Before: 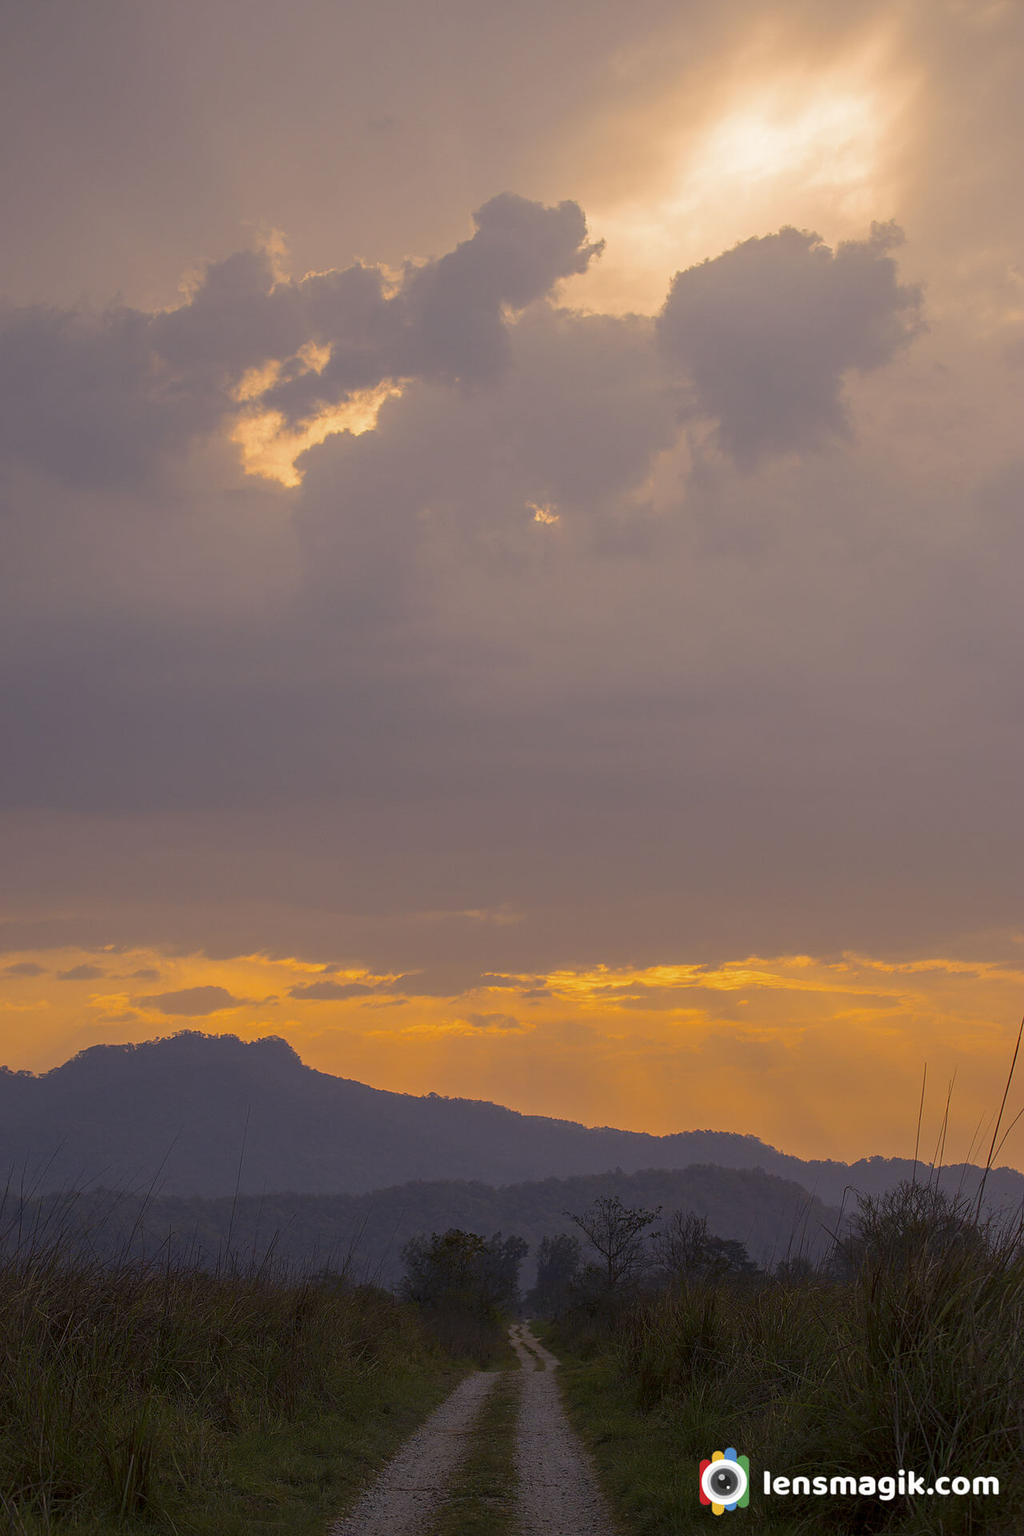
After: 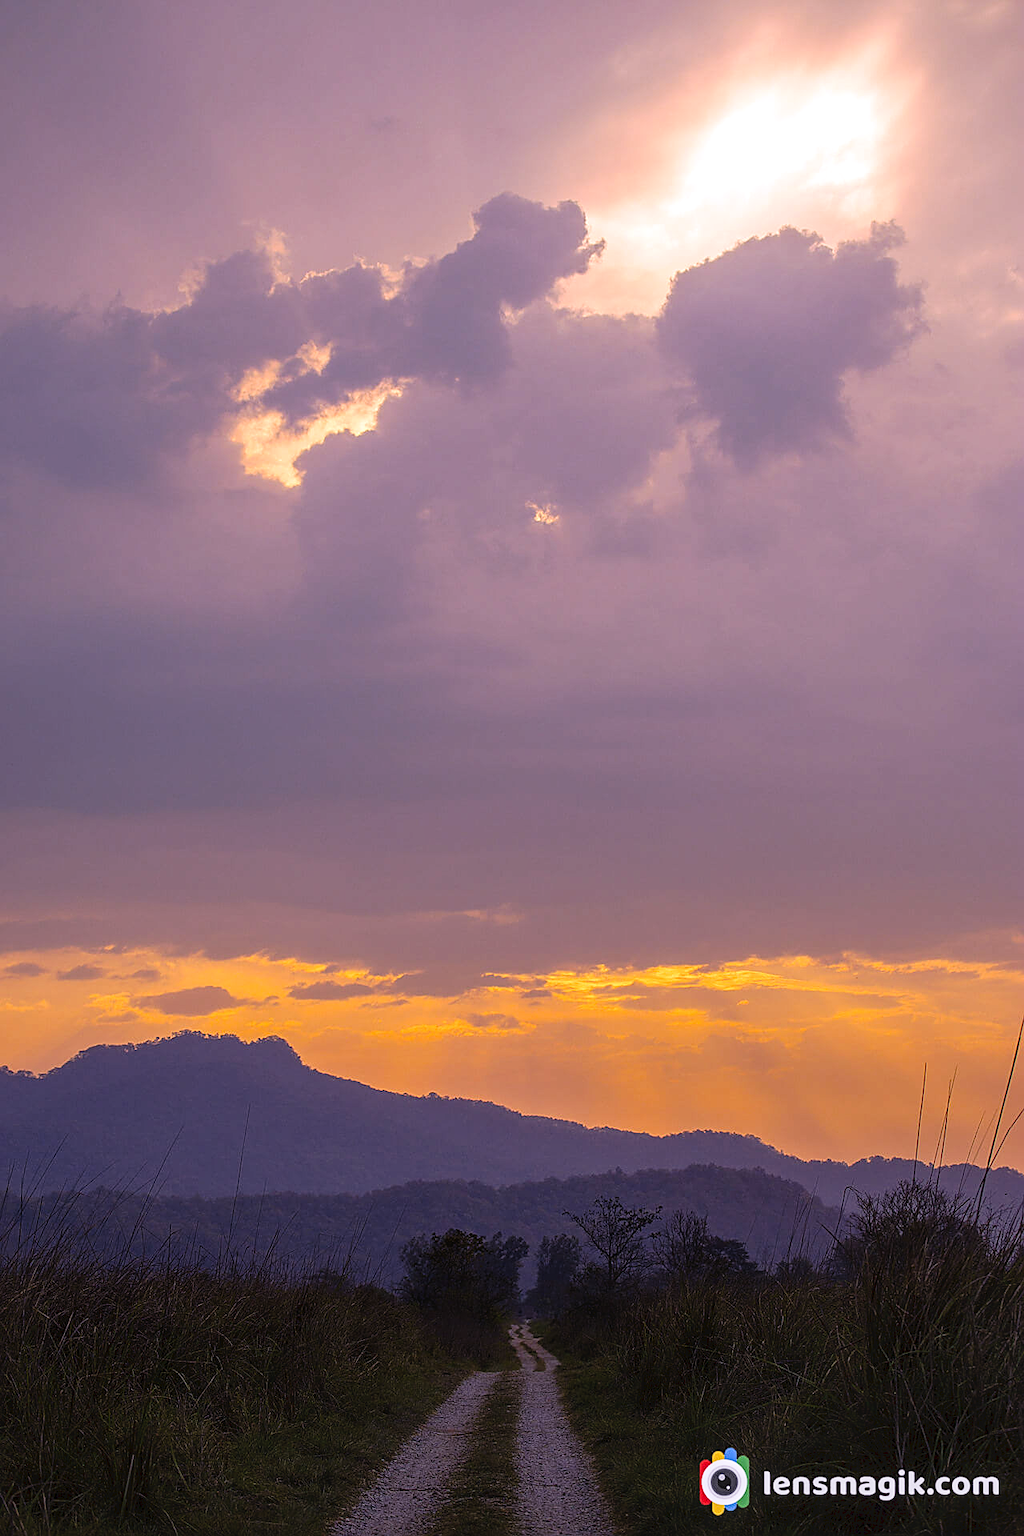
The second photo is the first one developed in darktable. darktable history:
tone curve: curves: ch0 [(0, 0) (0.003, 0.047) (0.011, 0.047) (0.025, 0.047) (0.044, 0.049) (0.069, 0.051) (0.1, 0.062) (0.136, 0.086) (0.177, 0.125) (0.224, 0.178) (0.277, 0.246) (0.335, 0.324) (0.399, 0.407) (0.468, 0.48) (0.543, 0.57) (0.623, 0.675) (0.709, 0.772) (0.801, 0.876) (0.898, 0.963) (1, 1)], preserve colors none
local contrast: on, module defaults
white balance: red 1.042, blue 1.17
sharpen: on, module defaults
